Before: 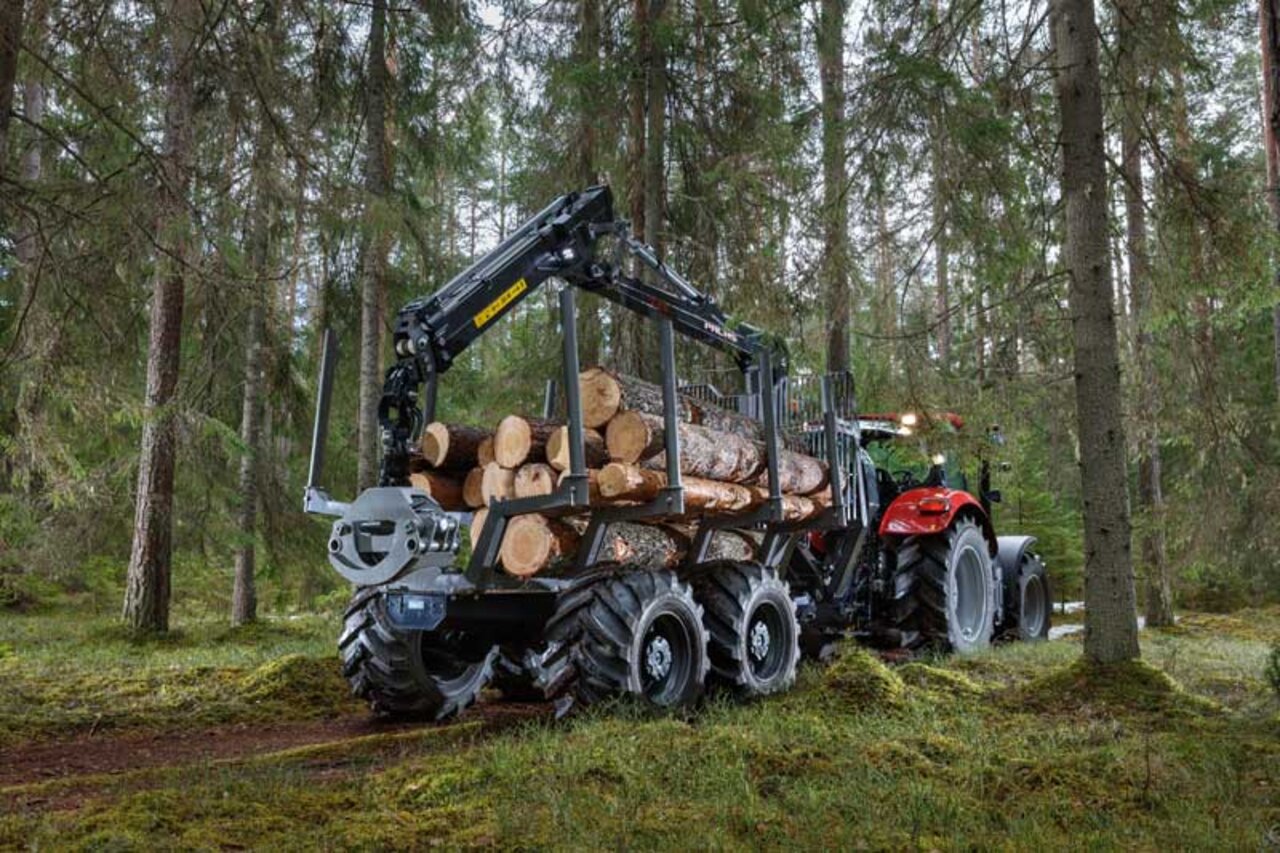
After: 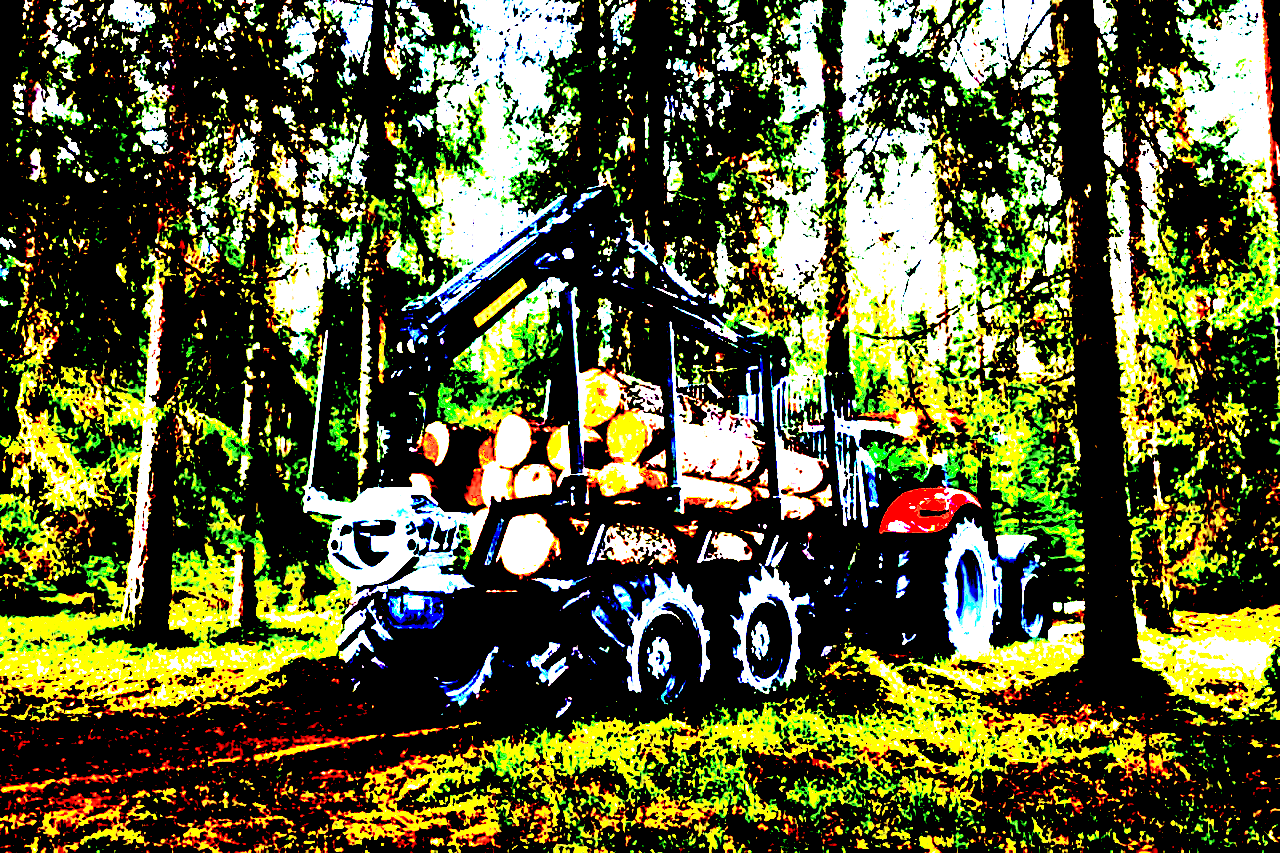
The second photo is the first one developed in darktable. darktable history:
exposure: black level correction 0.1, exposure 3 EV, compensate highlight preservation false
shadows and highlights: shadows 0, highlights 40
color balance: mode lift, gamma, gain (sRGB), lift [1, 1, 1.022, 1.026]
